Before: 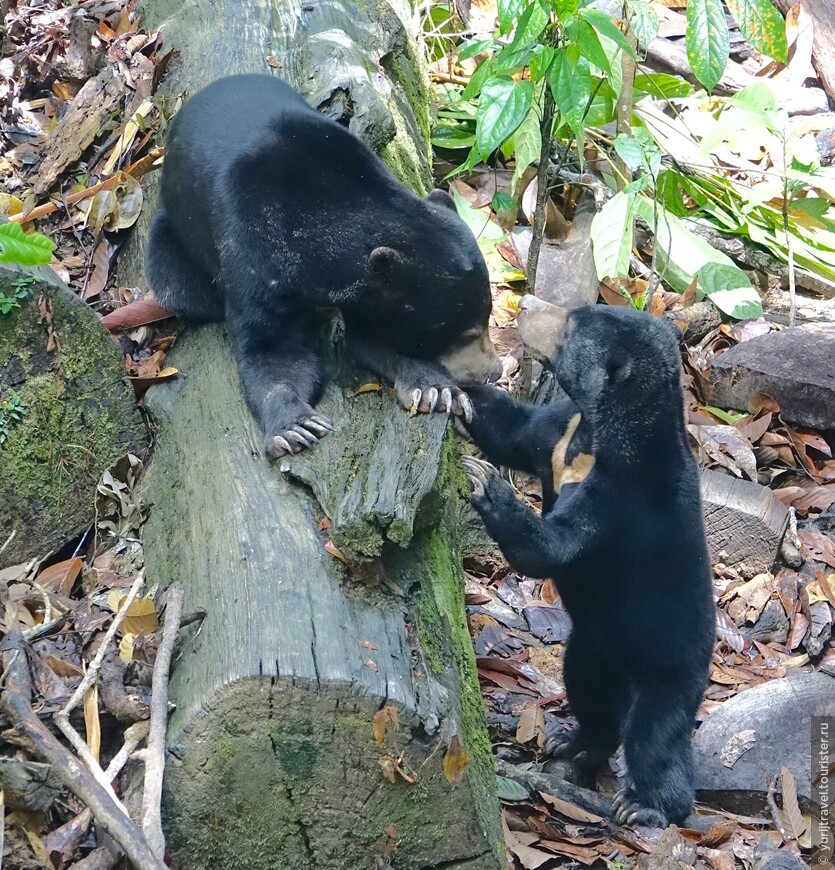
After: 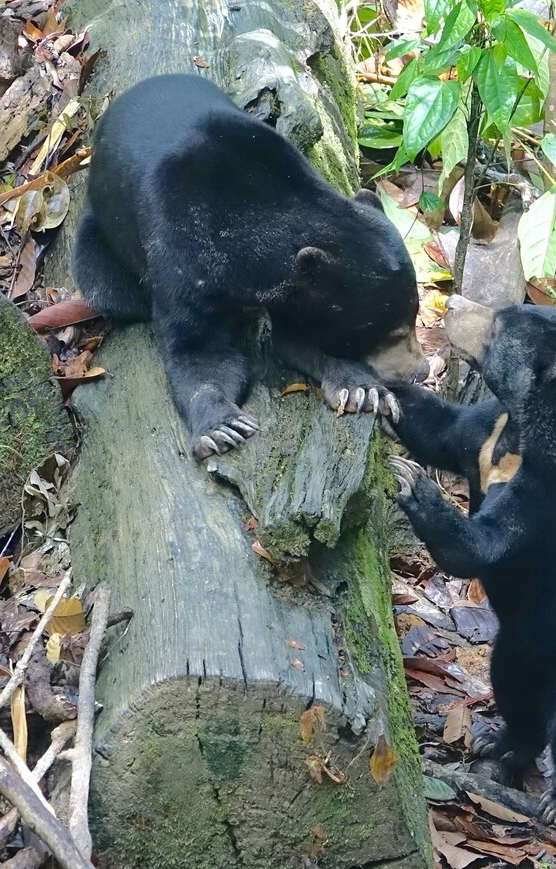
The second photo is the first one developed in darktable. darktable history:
tone equalizer: on, module defaults
crop and rotate: left 8.786%, right 24.548%
